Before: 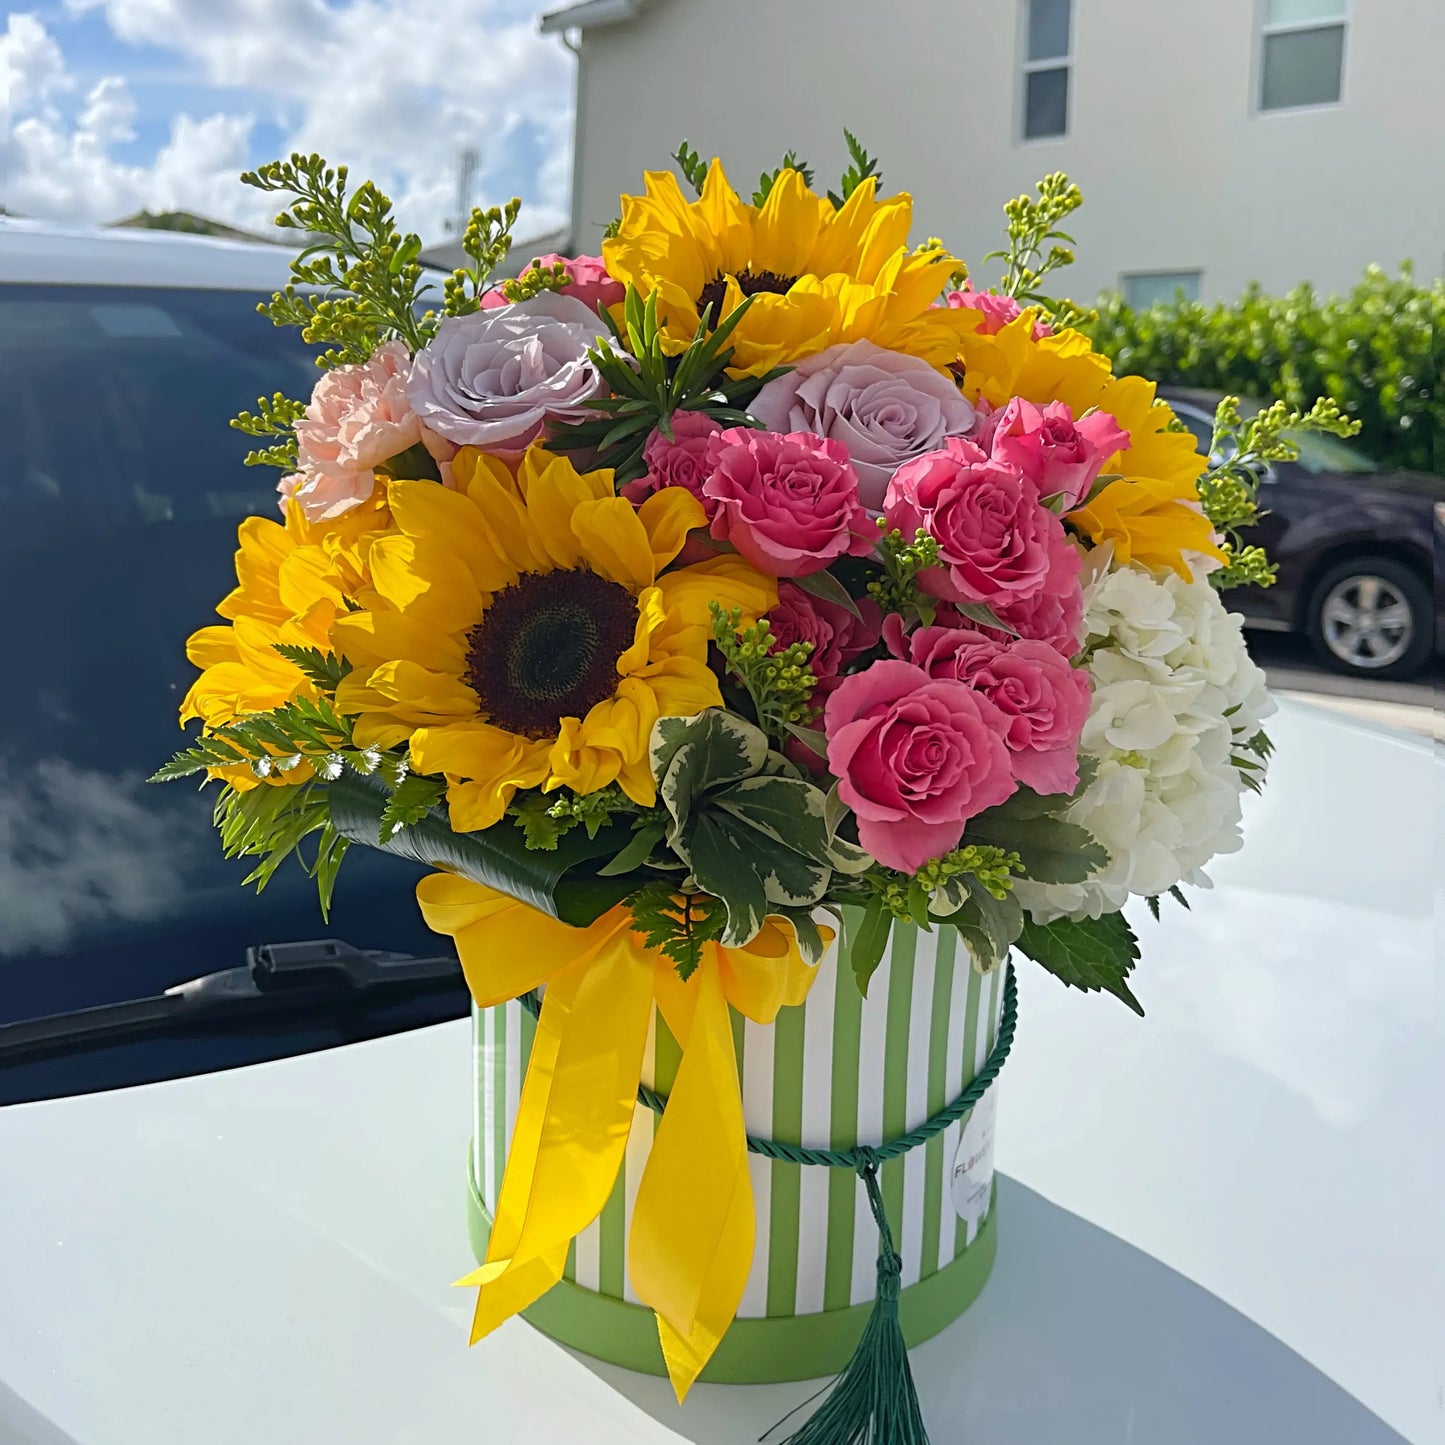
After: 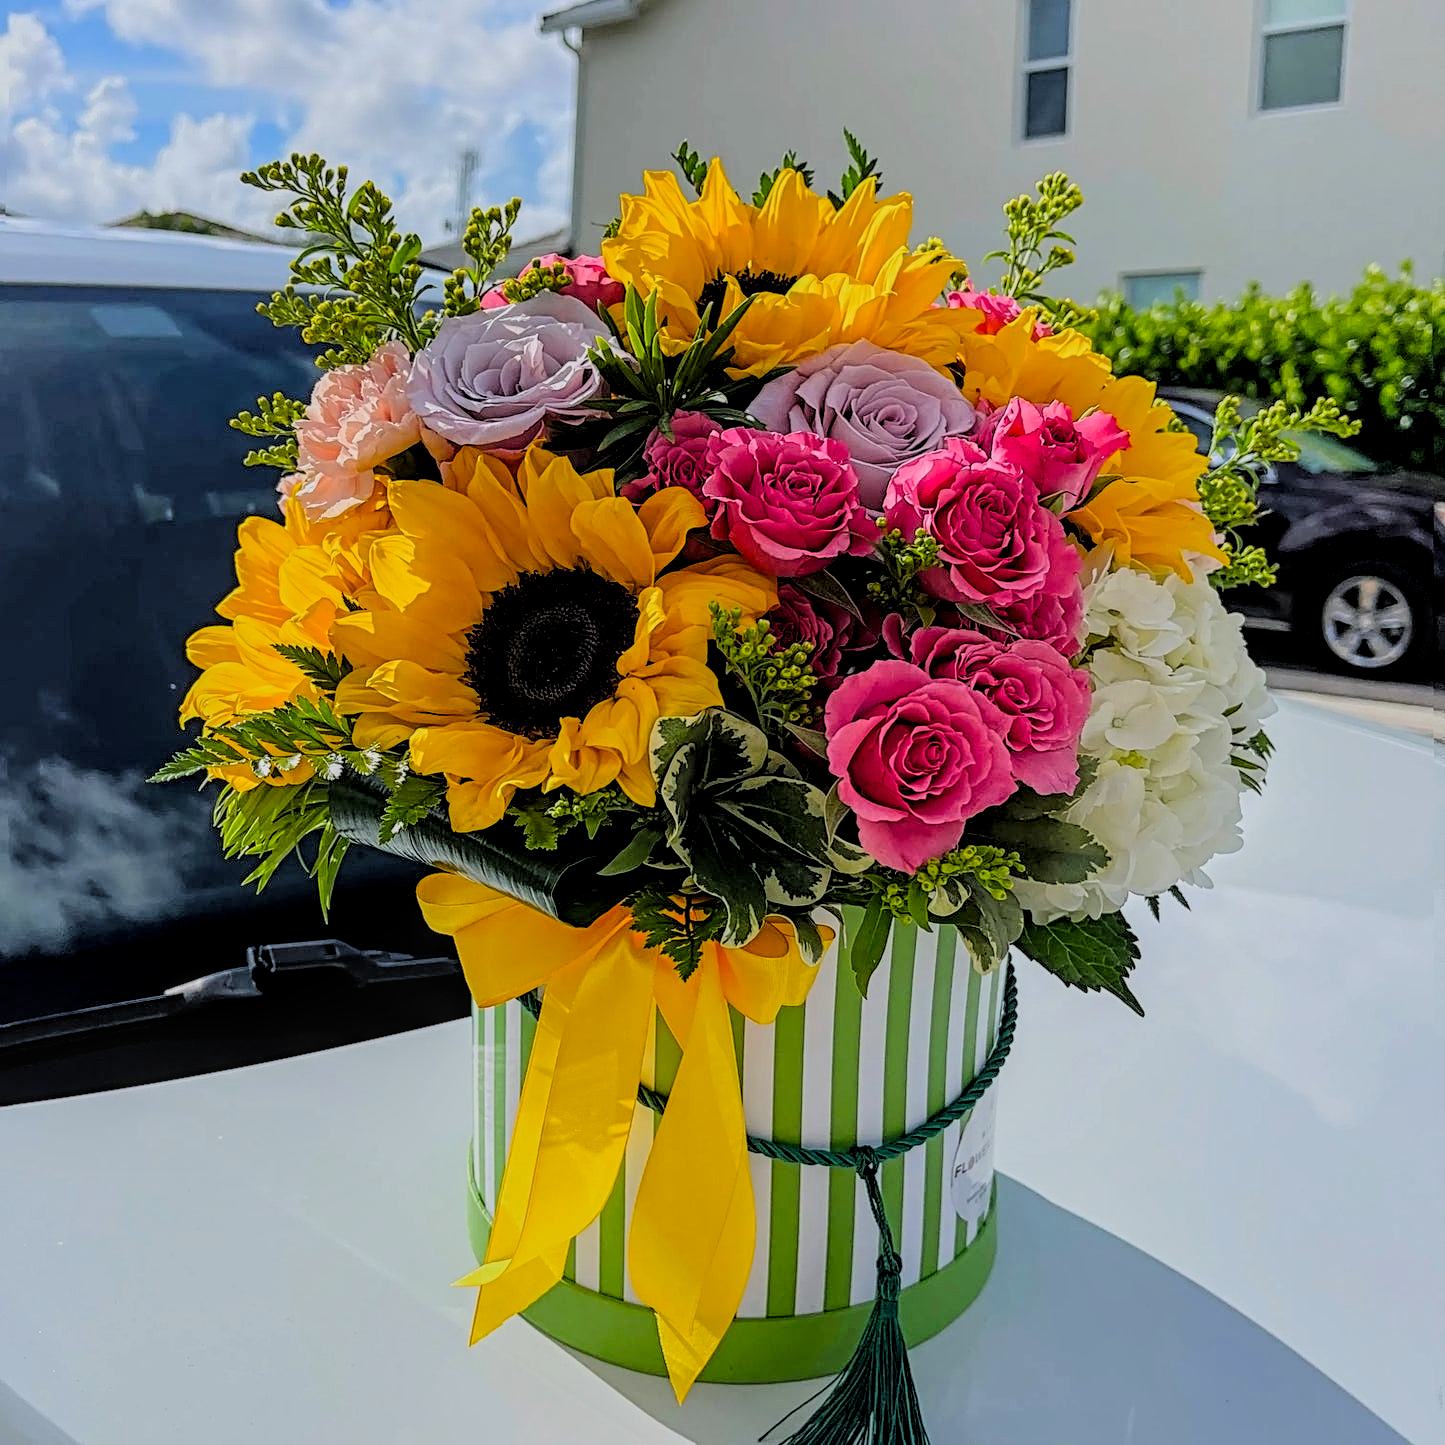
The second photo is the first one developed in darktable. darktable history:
contrast equalizer: octaves 7, y [[0.5, 0.526, 0.569, 0.649, 0.74, 0.774], [0.5, 0.5, 0.5, 0.498, 0.392, 0.079], [0.5 ×6], [0, 0.001, 0.002, 0.003, 0.005, 0.006], [0, 0.001, 0.002, 0.003, 0.005, 0.006]]
local contrast: detail 133%
color balance: lift [1, 1.001, 0.999, 1.001], gamma [1, 1.006, 1.01, 0.99], gain [1, 0.986, 0.98, 1.02], contrast 10%, contrast fulcrum 18.45%, output saturation 125%
exposure: compensate highlight preservation false
filmic rgb: black relative exposure -6 EV, white relative exposure 6 EV, threshold 6 EV, target black luminance 0%, hardness 2, latitude 16.61%, contrast 0.932, shadows ↔ highlights balance -6.27%, add noise in highlights 0, preserve chrominance luminance Y, color science v3 (2019), use custom middle-gray values true, iterations of high-quality reconstruction 0, contrast in highlights soft, enable highlight reconstruction true
